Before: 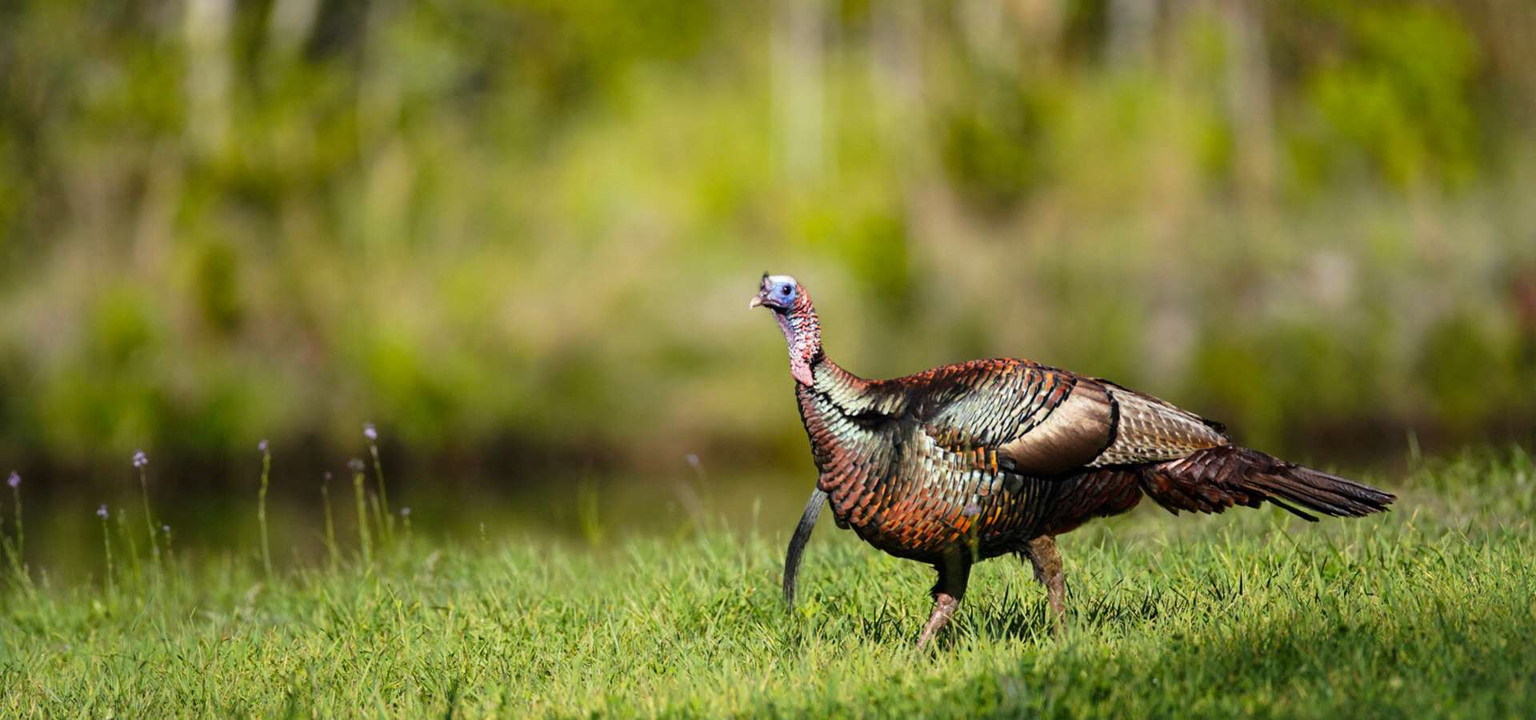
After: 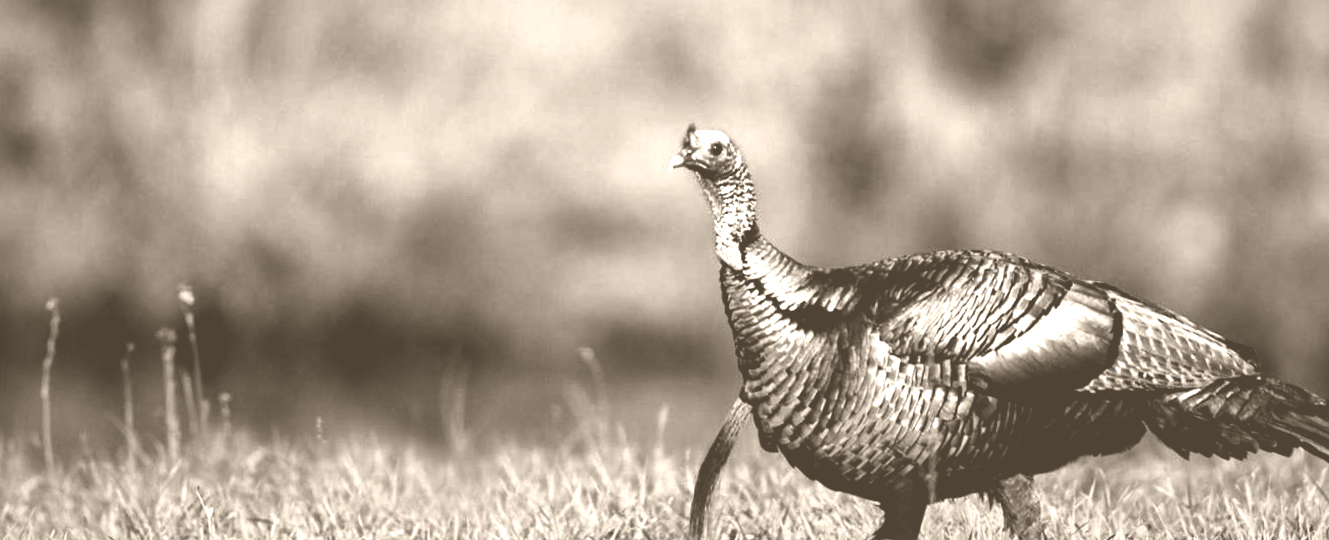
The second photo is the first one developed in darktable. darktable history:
local contrast: mode bilateral grid, contrast 20, coarseness 50, detail 171%, midtone range 0.2
contrast brightness saturation: brightness -0.25, saturation 0.2
colorize: hue 34.49°, saturation 35.33%, source mix 100%, version 1
crop and rotate: angle -3.37°, left 9.79%, top 20.73%, right 12.42%, bottom 11.82%
